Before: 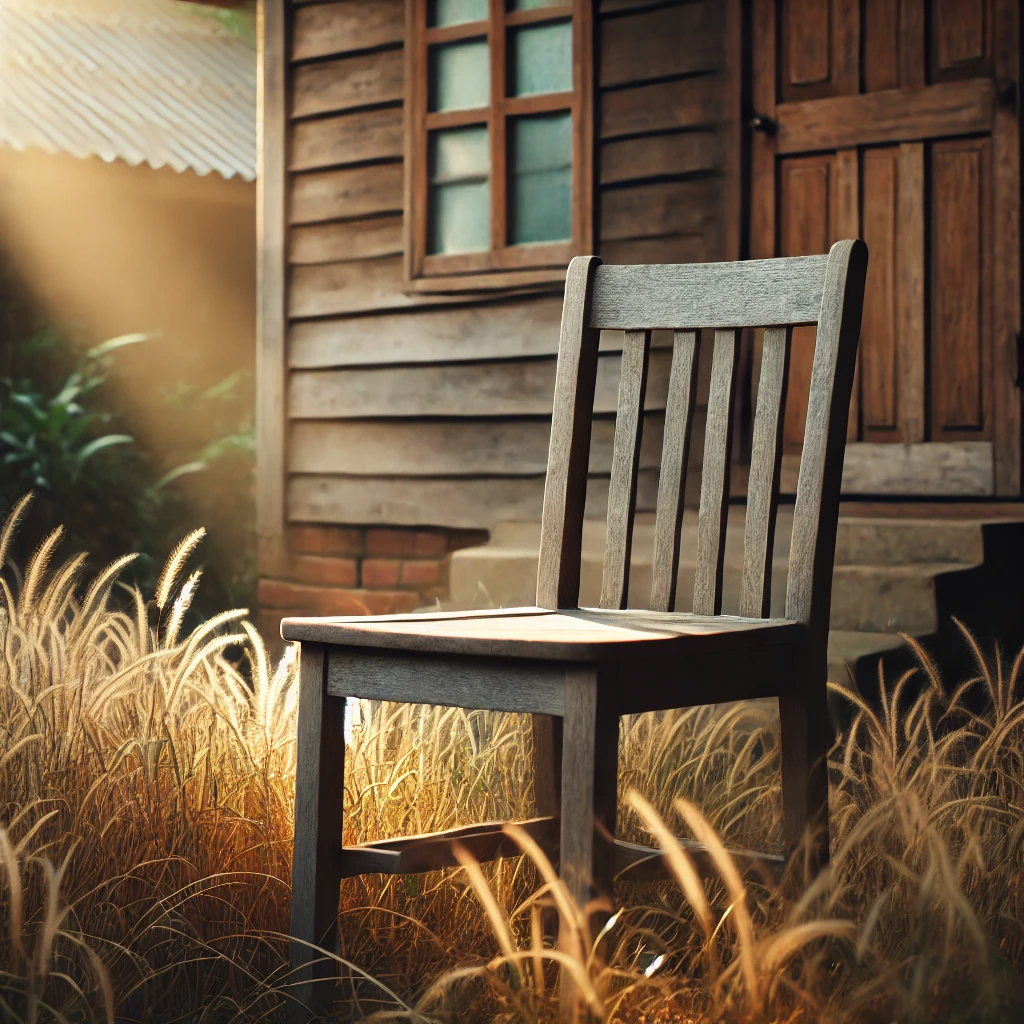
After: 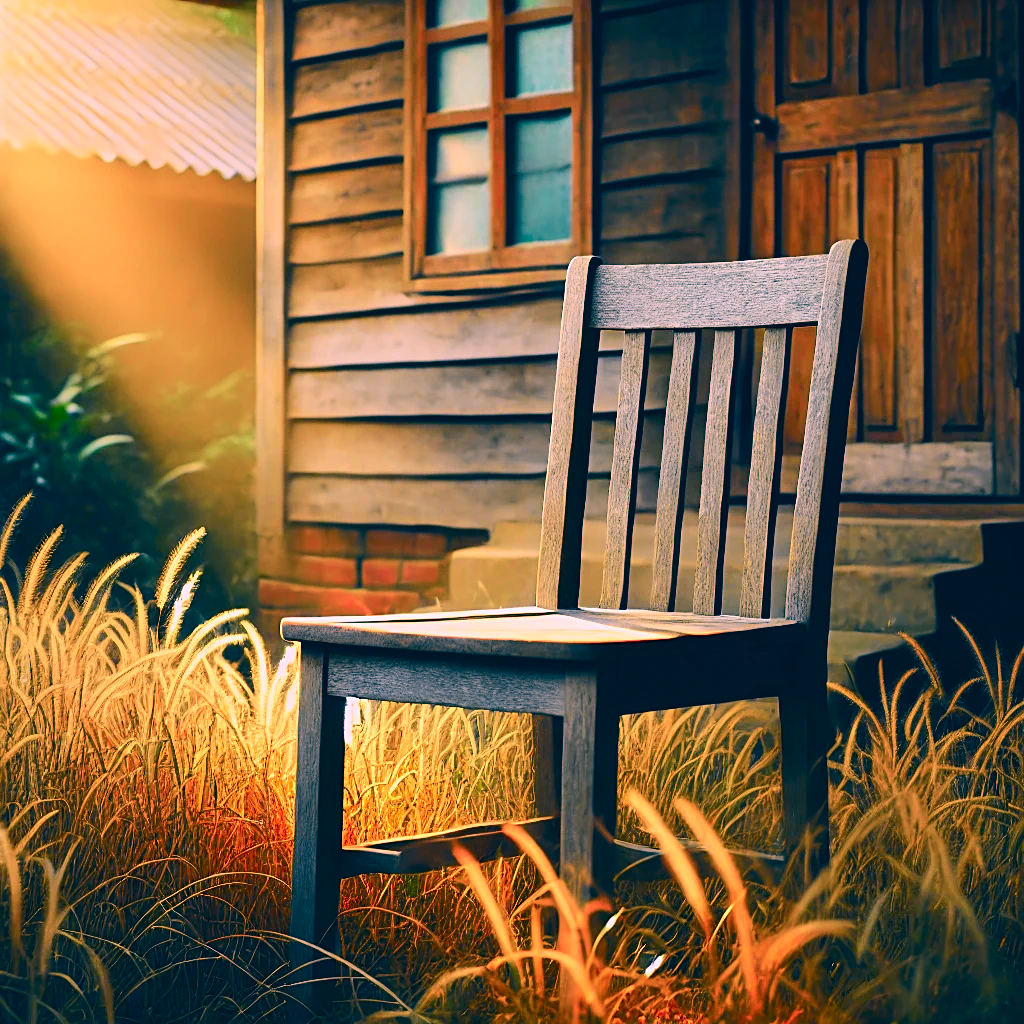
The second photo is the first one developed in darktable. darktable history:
tone curve: curves: ch0 [(0, 0) (0.037, 0.011) (0.131, 0.108) (0.279, 0.279) (0.476, 0.554) (0.617, 0.693) (0.704, 0.77) (0.813, 0.852) (0.916, 0.924) (1, 0.993)]; ch1 [(0, 0) (0.318, 0.278) (0.444, 0.427) (0.493, 0.492) (0.508, 0.502) (0.534, 0.531) (0.562, 0.571) (0.626, 0.667) (0.746, 0.764) (1, 1)]; ch2 [(0, 0) (0.316, 0.292) (0.381, 0.37) (0.423, 0.448) (0.476, 0.492) (0.502, 0.498) (0.522, 0.518) (0.533, 0.532) (0.586, 0.631) (0.634, 0.663) (0.7, 0.7) (0.861, 0.808) (1, 0.951)], color space Lab, independent channels, preserve colors none
sharpen: on, module defaults
color correction: highlights a* 17.03, highlights b* 0.205, shadows a* -15.38, shadows b* -14.56, saturation 1.5
